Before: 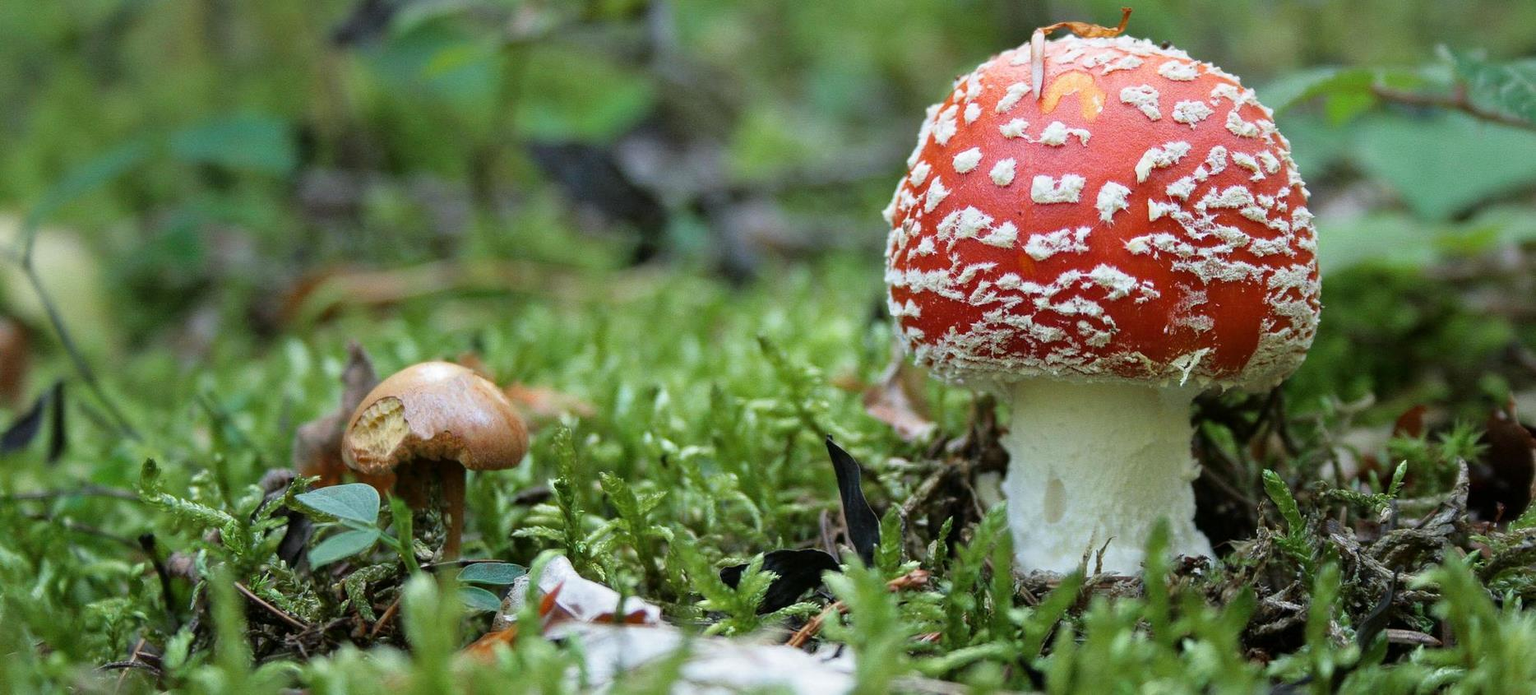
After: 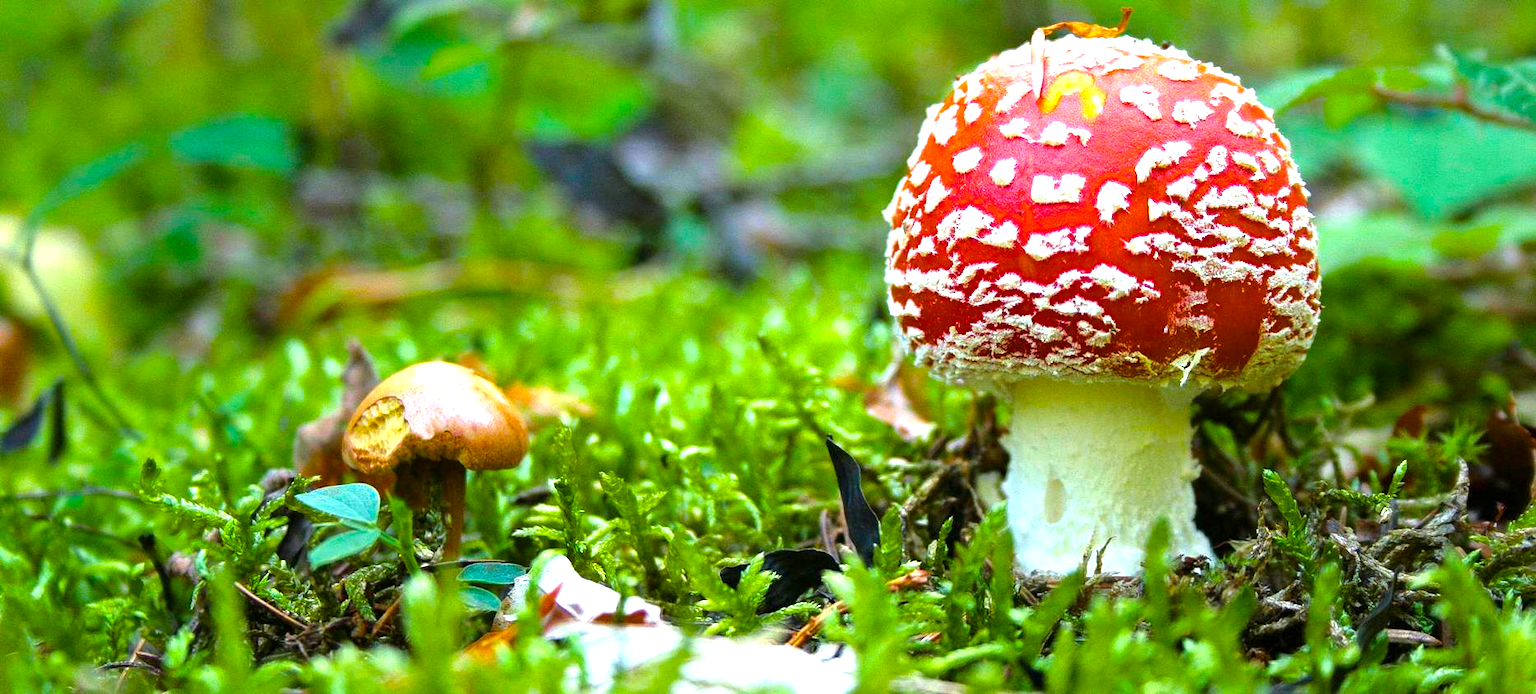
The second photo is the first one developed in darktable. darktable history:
color balance rgb: power › hue 73.7°, perceptual saturation grading › global saturation 29.812%, perceptual brilliance grading › global brilliance 30.718%, global vibrance 50.556%
